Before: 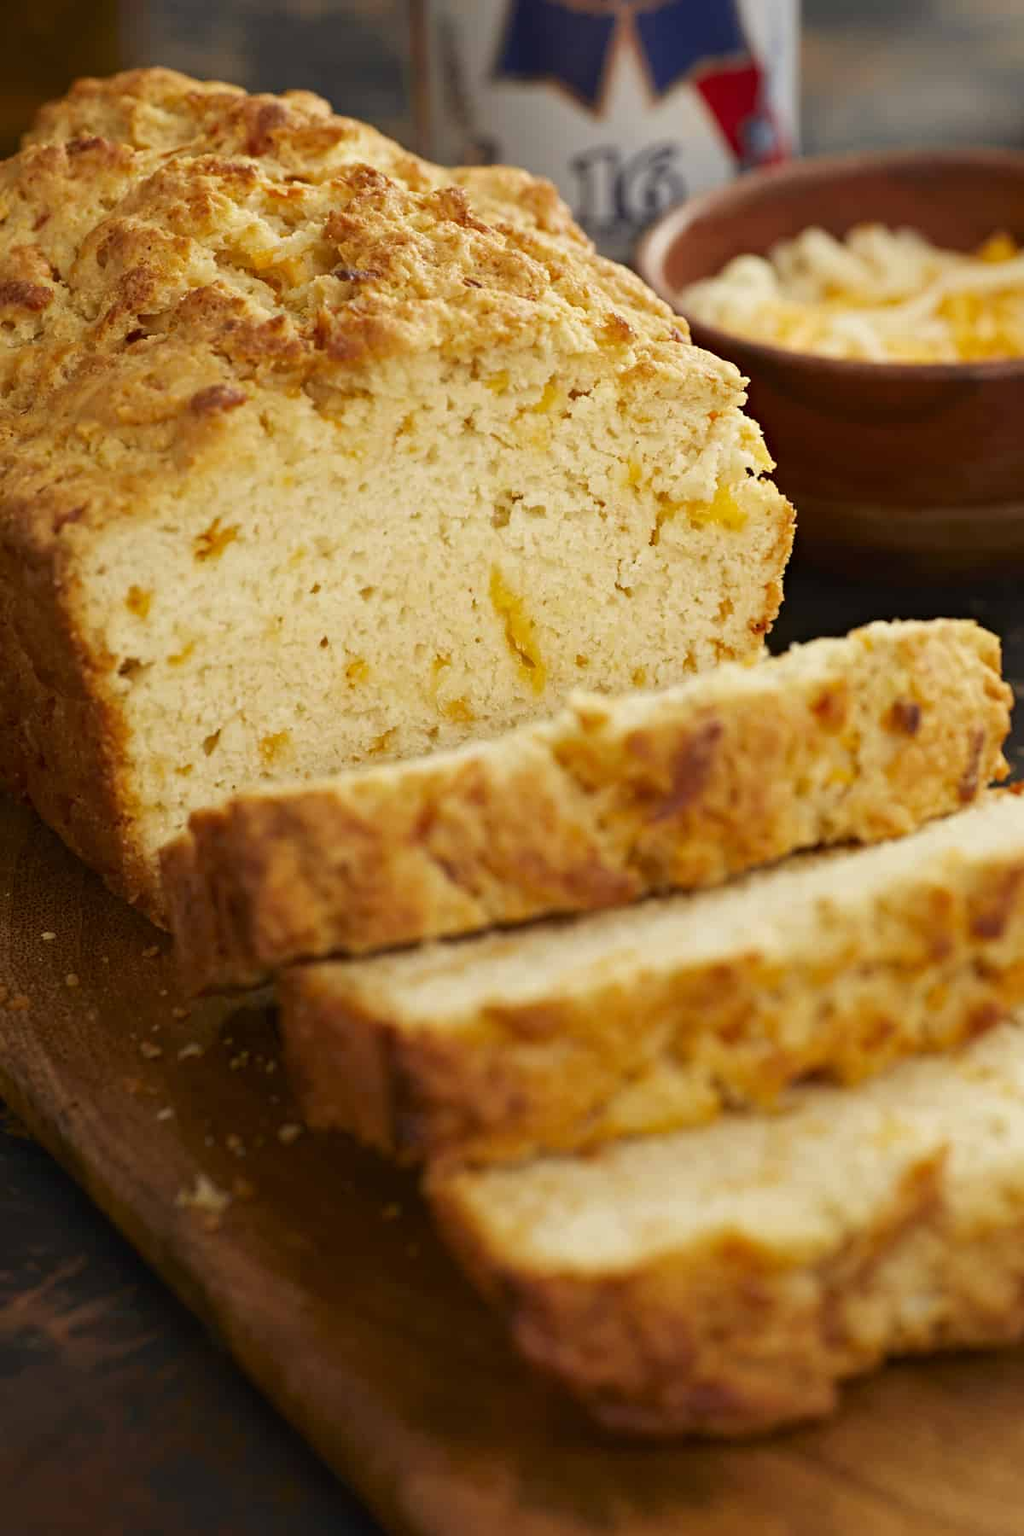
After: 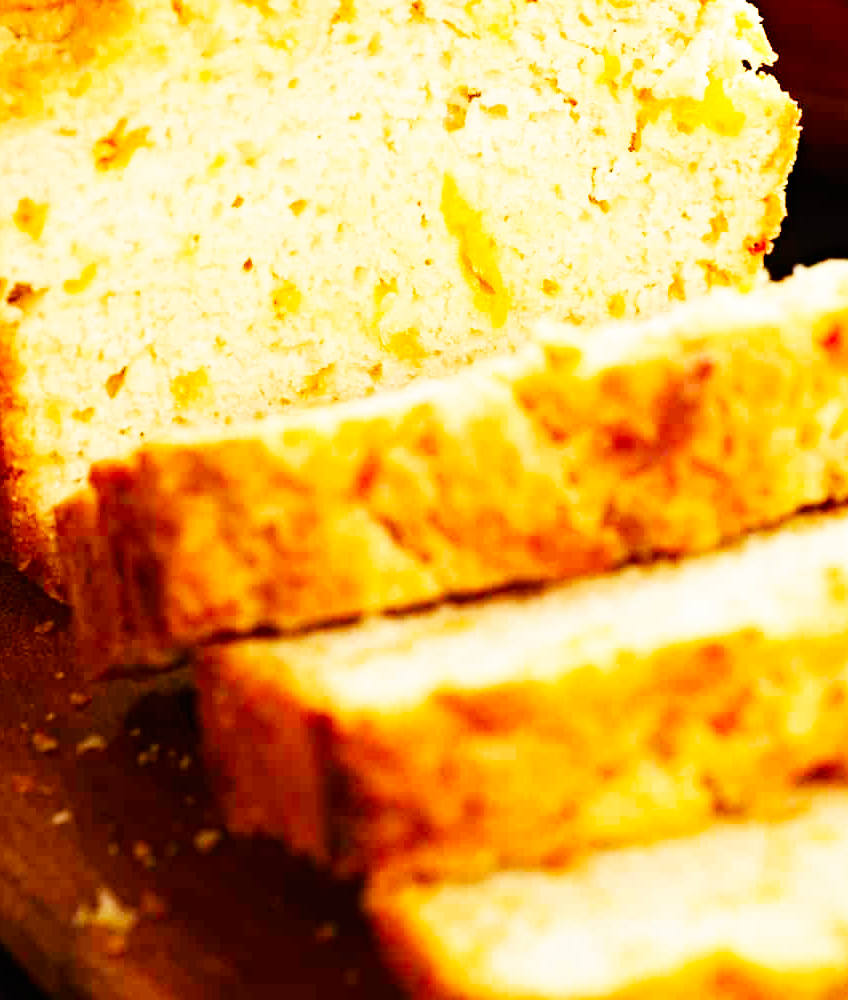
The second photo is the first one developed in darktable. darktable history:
crop: left 11.06%, top 27.145%, right 18.247%, bottom 17.279%
velvia: on, module defaults
haze removal: compatibility mode true, adaptive false
base curve: curves: ch0 [(0, 0) (0.007, 0.004) (0.027, 0.03) (0.046, 0.07) (0.207, 0.54) (0.442, 0.872) (0.673, 0.972) (1, 1)], preserve colors none
exposure: compensate highlight preservation false
